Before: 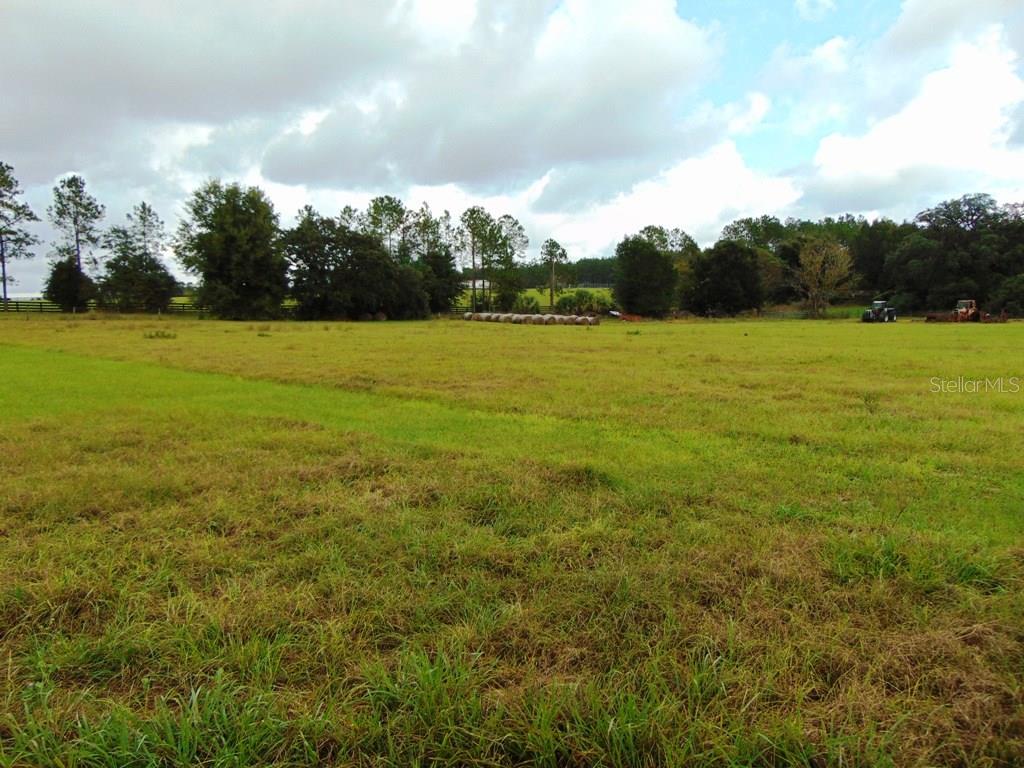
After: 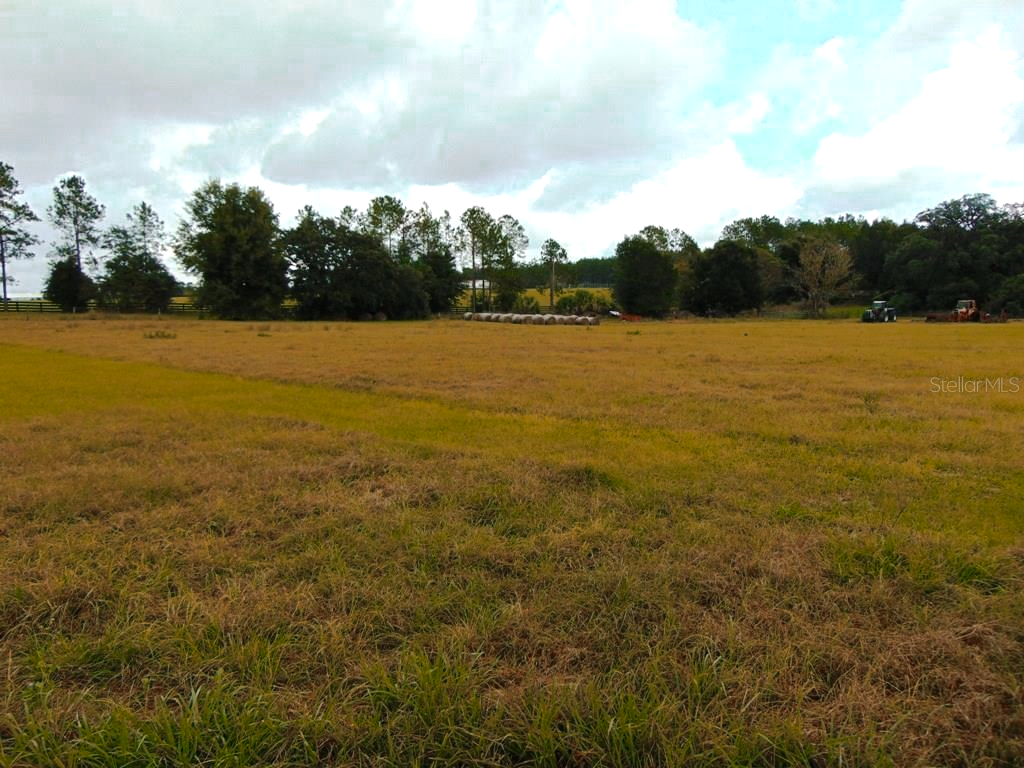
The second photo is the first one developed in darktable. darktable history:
color zones: curves: ch0 [(0, 0.299) (0.25, 0.383) (0.456, 0.352) (0.736, 0.571)]; ch1 [(0, 0.63) (0.151, 0.568) (0.254, 0.416) (0.47, 0.558) (0.732, 0.37) (0.909, 0.492)]; ch2 [(0.004, 0.604) (0.158, 0.443) (0.257, 0.403) (0.761, 0.468)]
color balance rgb: shadows lift › chroma 2.062%, shadows lift › hue 215.2°, perceptual saturation grading › global saturation 0.615%, perceptual brilliance grading › highlights 10.624%, perceptual brilliance grading › shadows -11.202%, saturation formula JzAzBz (2021)
